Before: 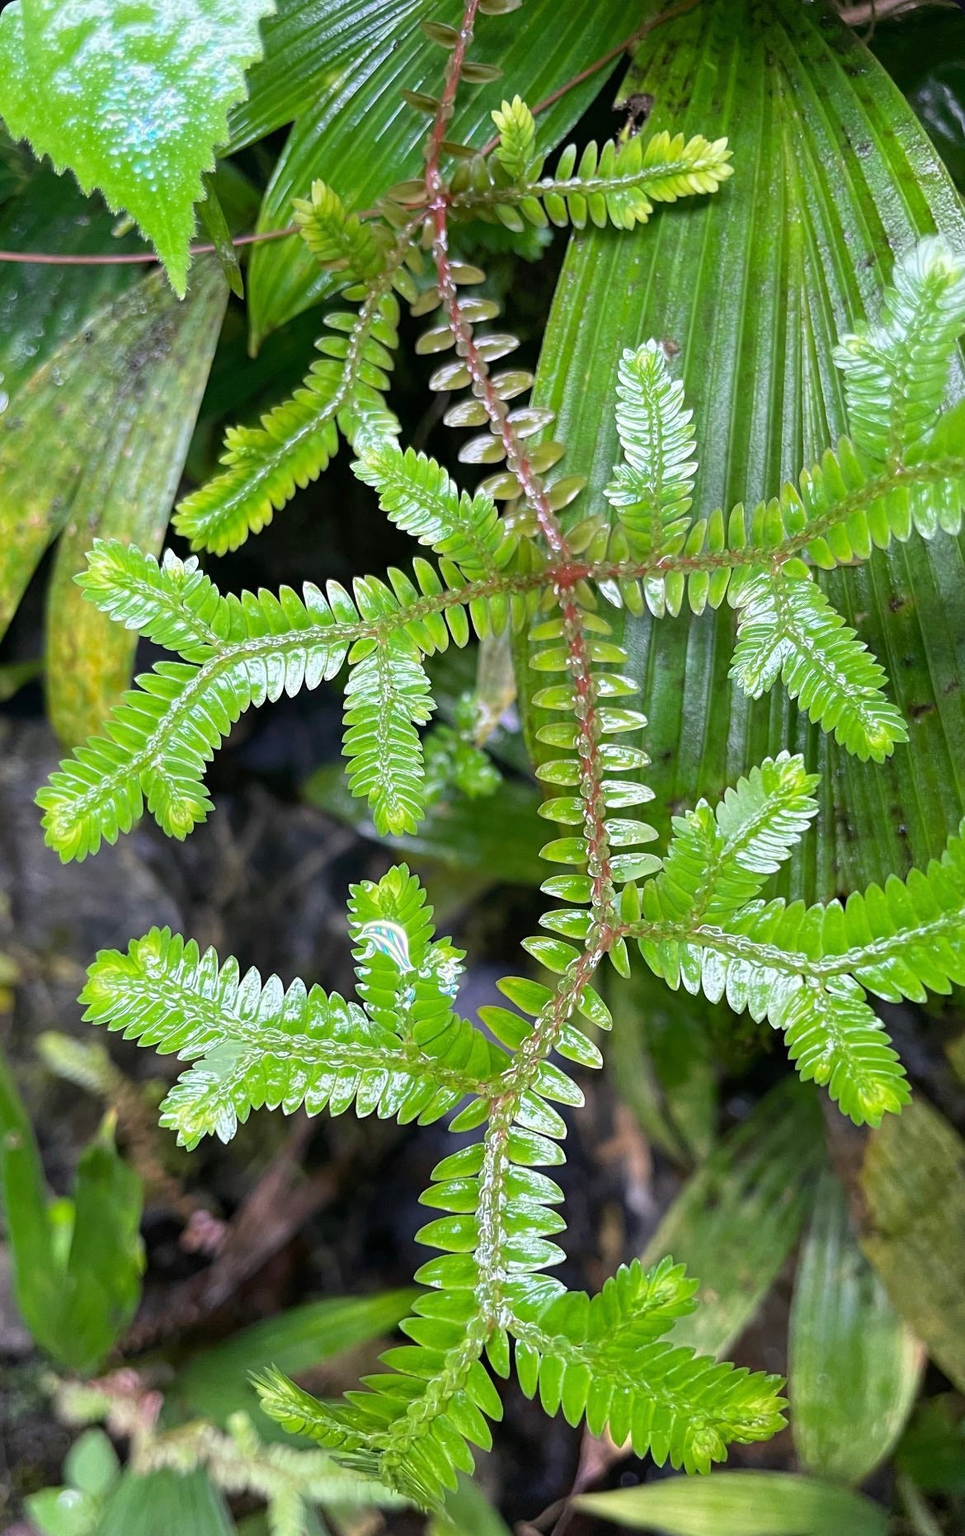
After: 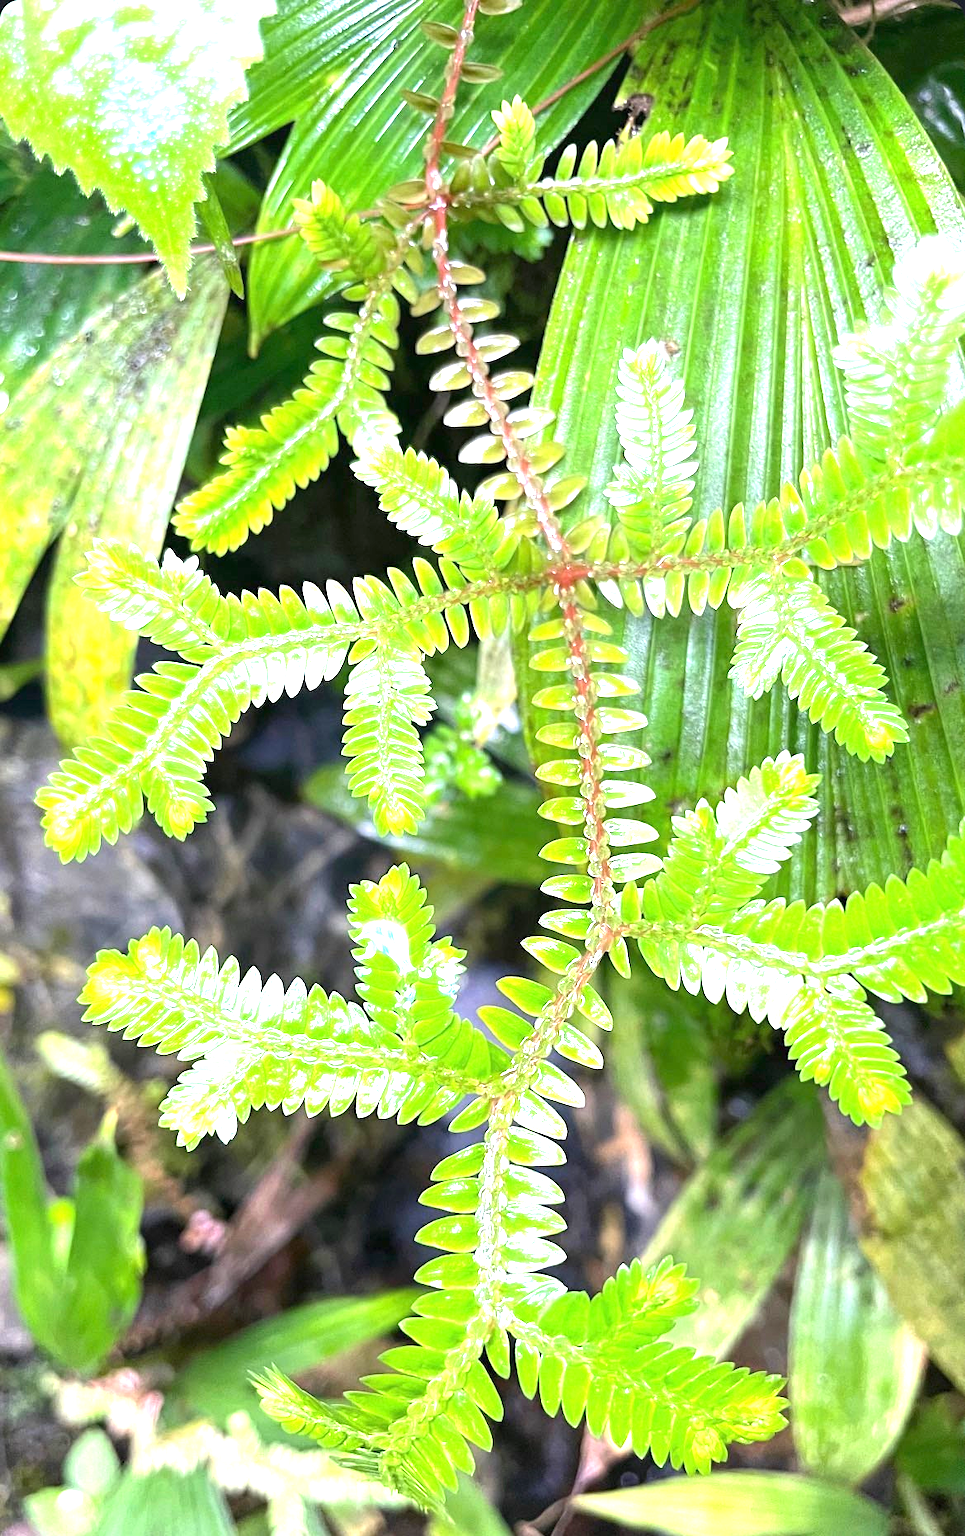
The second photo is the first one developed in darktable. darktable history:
exposure: black level correction 0, exposure 1.584 EV, compensate highlight preservation false
tone equalizer: on, module defaults
